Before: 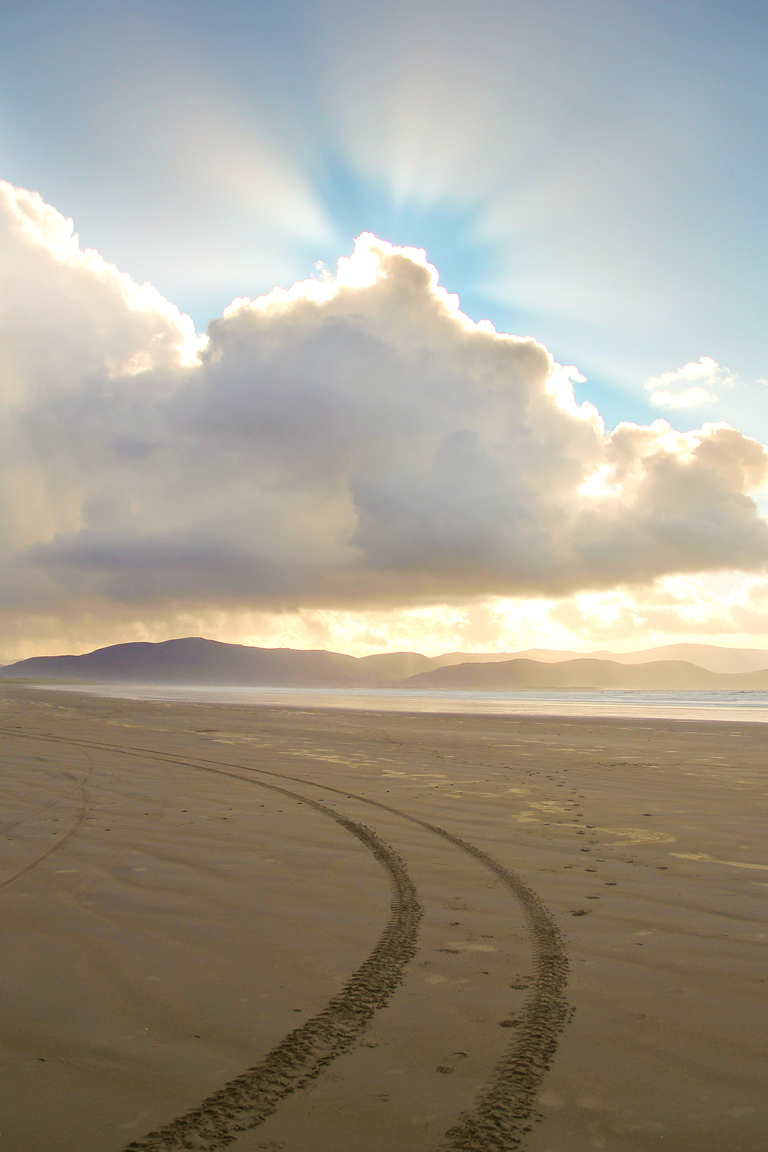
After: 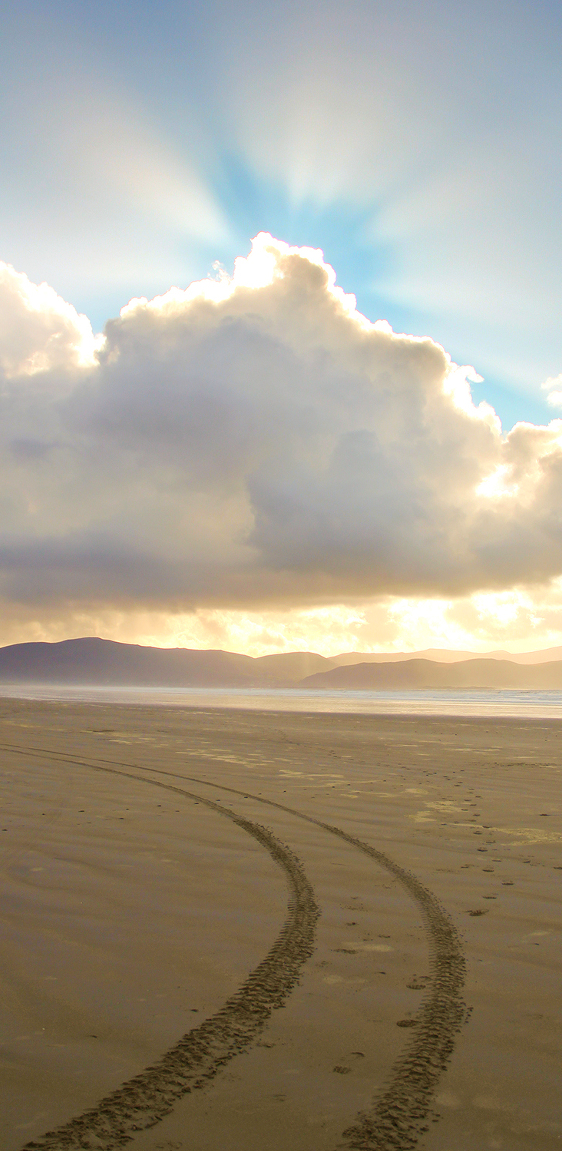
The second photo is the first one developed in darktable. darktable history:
contrast brightness saturation: saturation 0.13
crop: left 13.443%, right 13.31%
